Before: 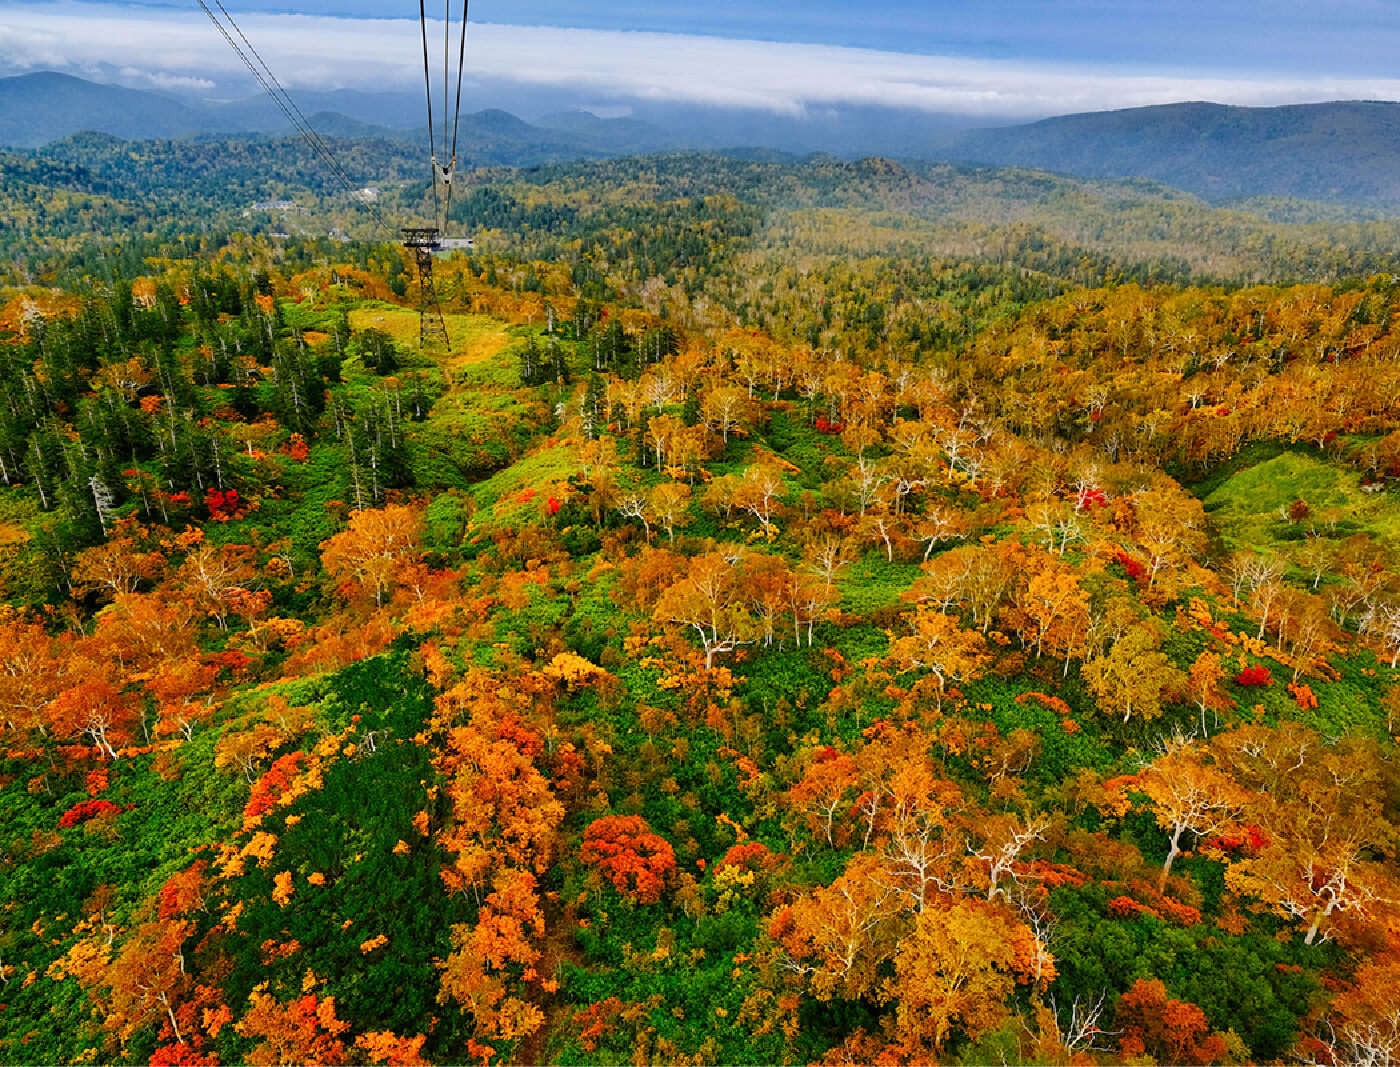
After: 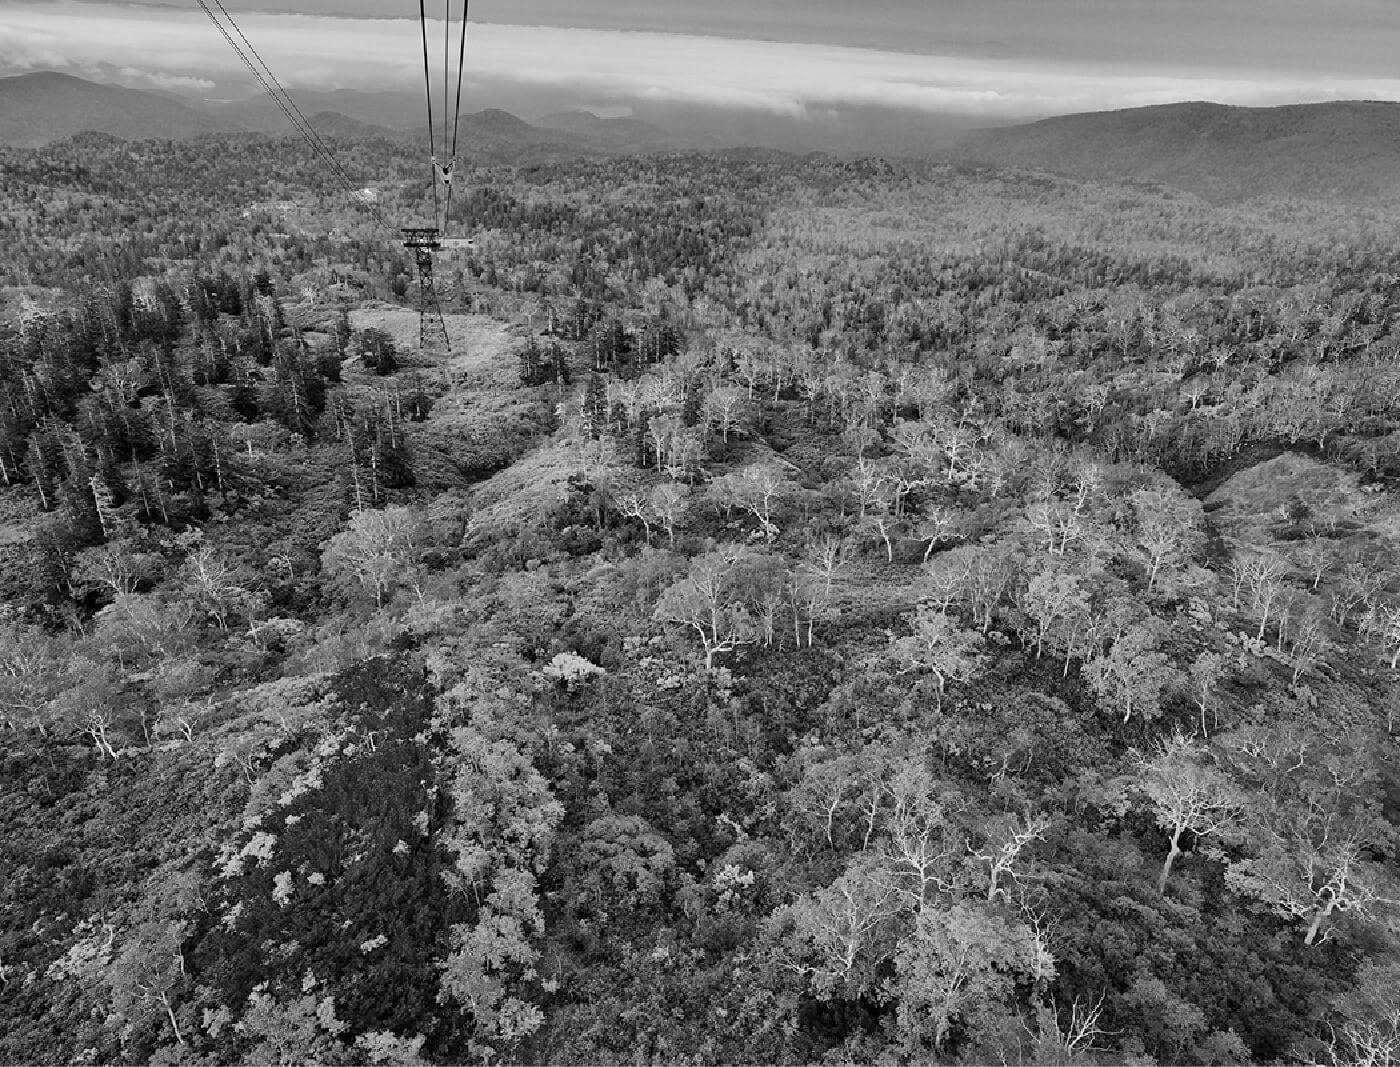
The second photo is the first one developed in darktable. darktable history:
monochrome: a -6.99, b 35.61, size 1.4
